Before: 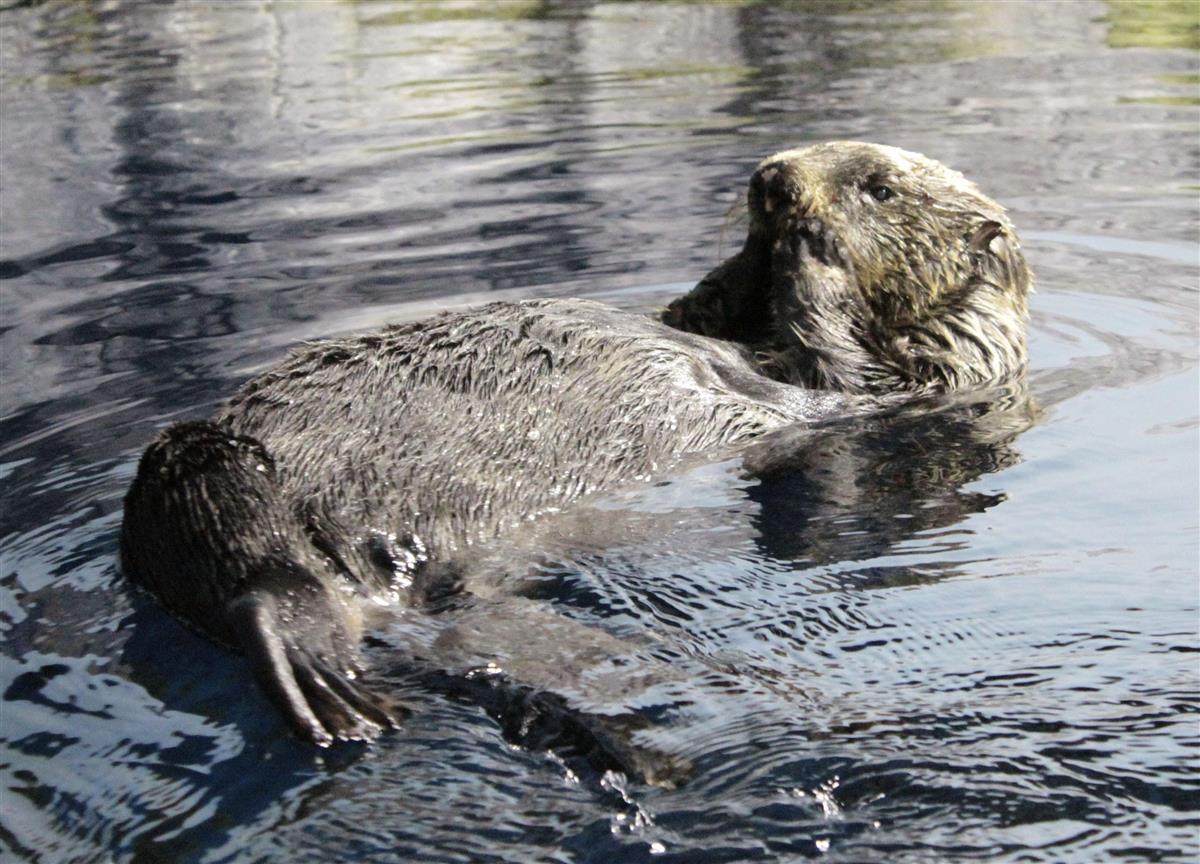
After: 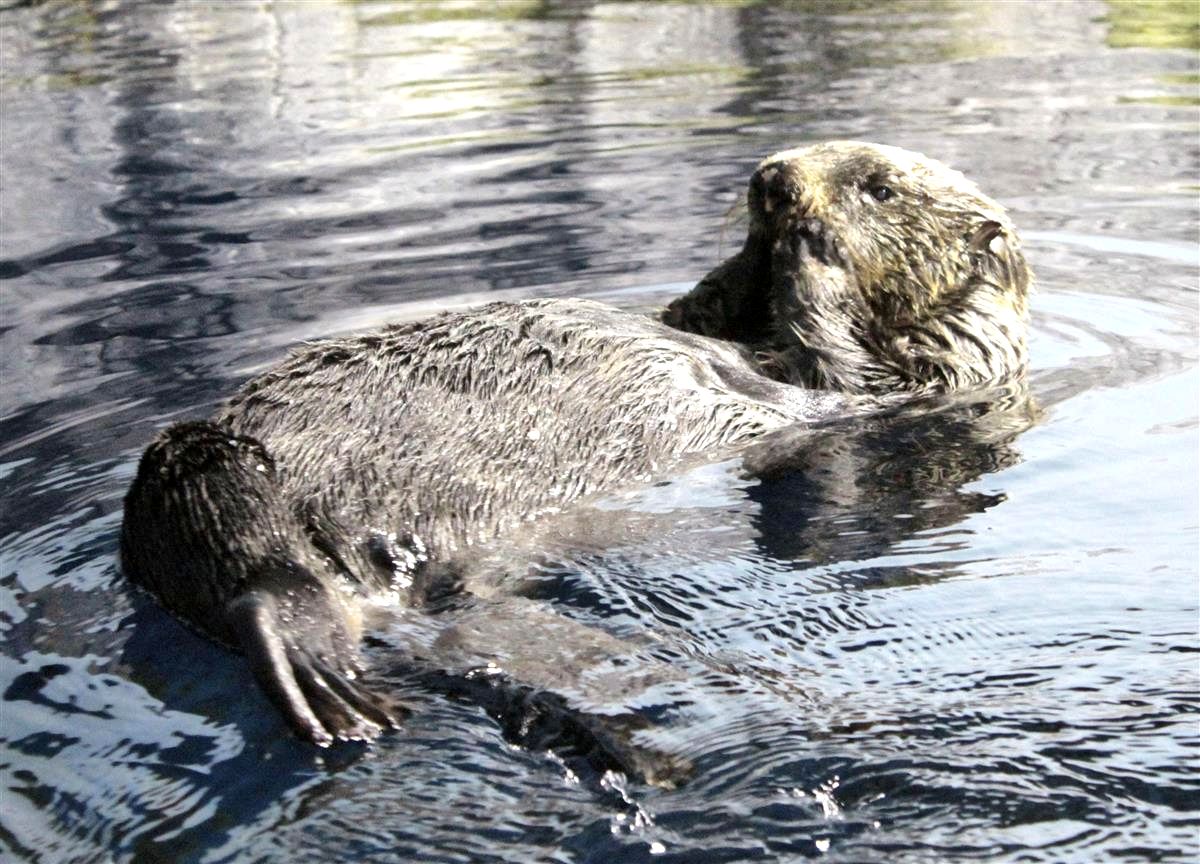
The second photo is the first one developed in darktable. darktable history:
exposure: black level correction 0.001, exposure 0.5 EV, compensate exposure bias true, compensate highlight preservation false
shadows and highlights: shadows 20.55, highlights -20.99, soften with gaussian
local contrast: mode bilateral grid, contrast 20, coarseness 50, detail 120%, midtone range 0.2
